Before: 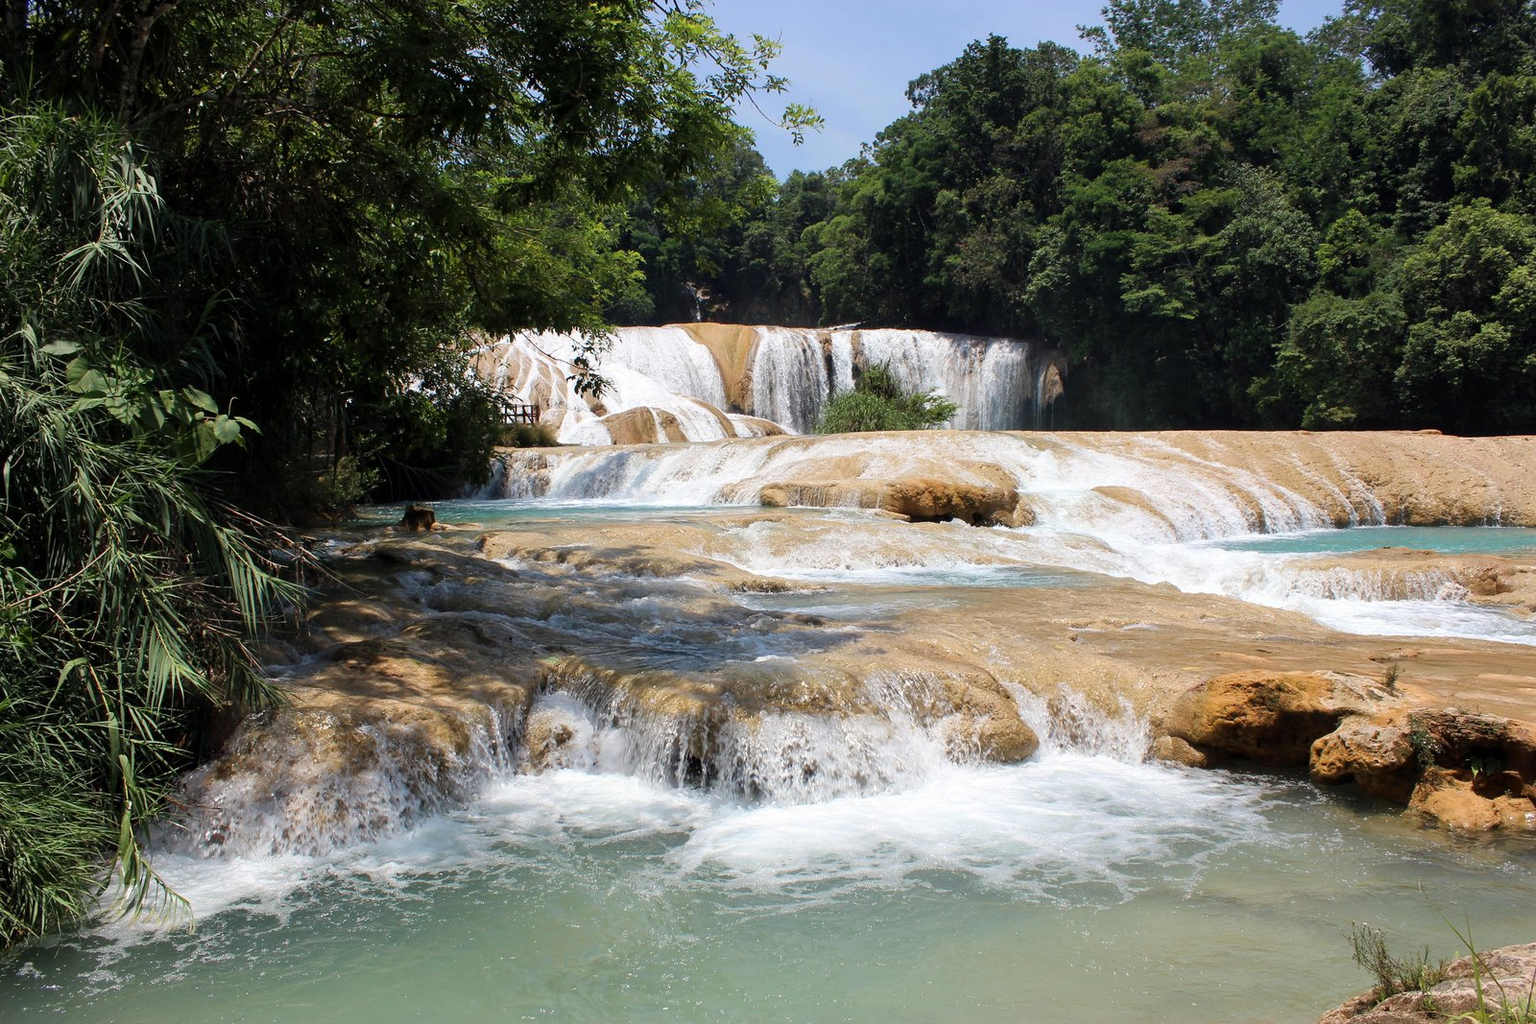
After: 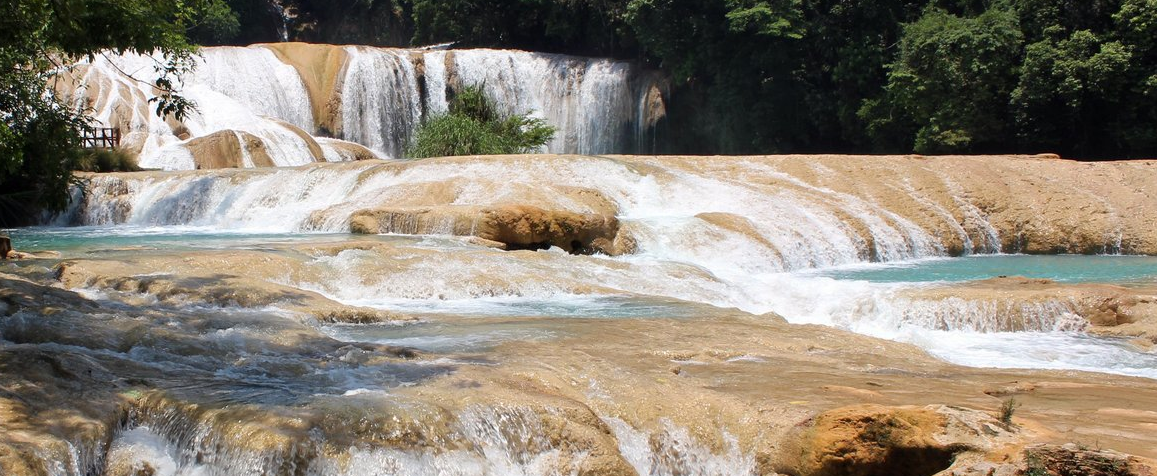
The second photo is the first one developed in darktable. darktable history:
crop and rotate: left 27.658%, top 27.608%, bottom 27.752%
